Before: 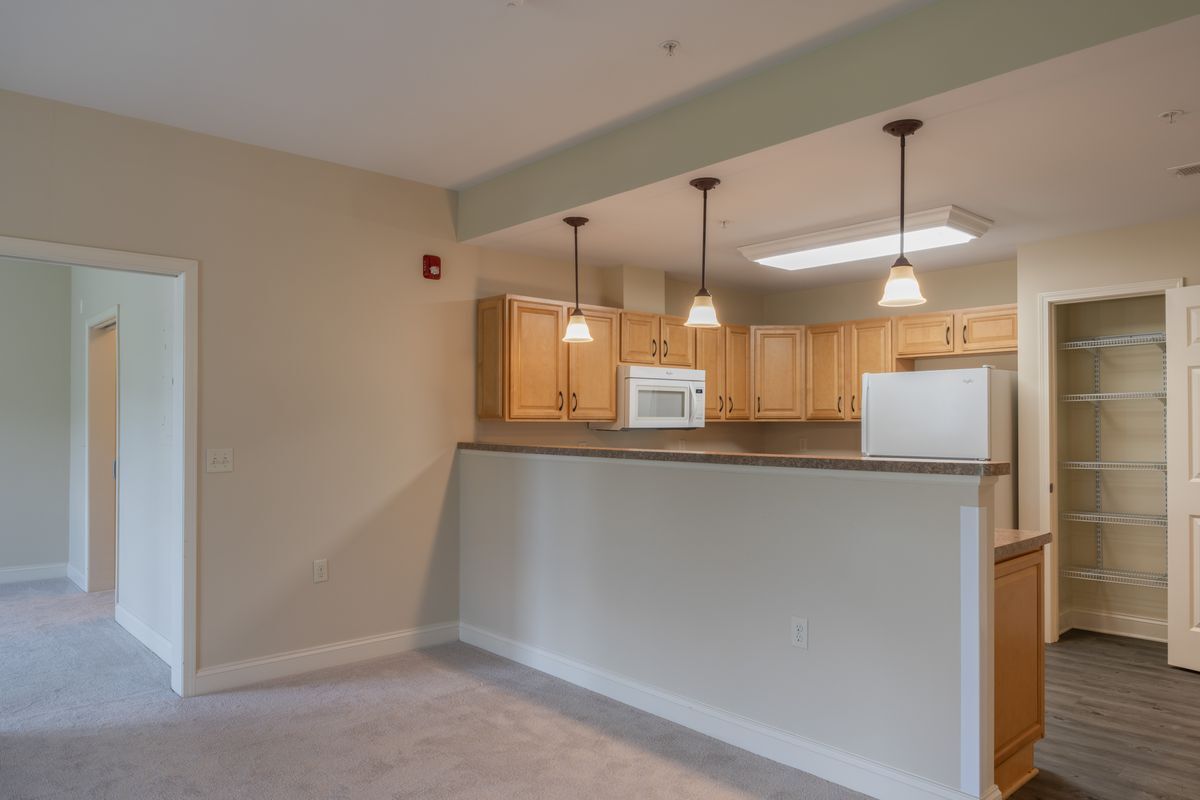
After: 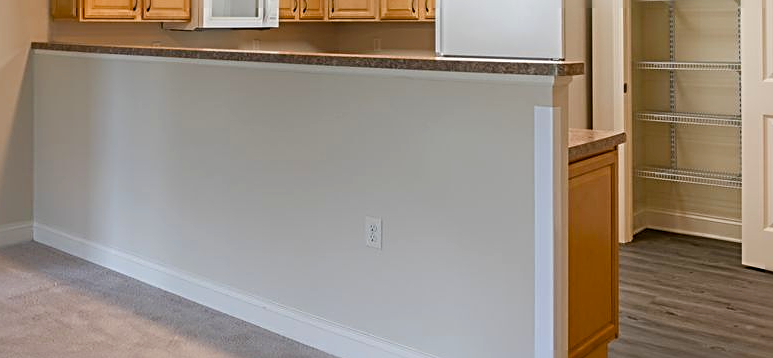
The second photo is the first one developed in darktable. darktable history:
tone equalizer: -8 EV -0.55 EV
color balance rgb: linear chroma grading › shadows 32%, linear chroma grading › global chroma -2%, linear chroma grading › mid-tones 4%, perceptual saturation grading › global saturation -2%, perceptual saturation grading › highlights -8%, perceptual saturation grading › mid-tones 8%, perceptual saturation grading › shadows 4%, perceptual brilliance grading › highlights 8%, perceptual brilliance grading › mid-tones 4%, perceptual brilliance grading › shadows 2%, global vibrance 16%, saturation formula JzAzBz (2021)
crop and rotate: left 35.509%, top 50.238%, bottom 4.934%
sharpen: radius 3.025, amount 0.757
